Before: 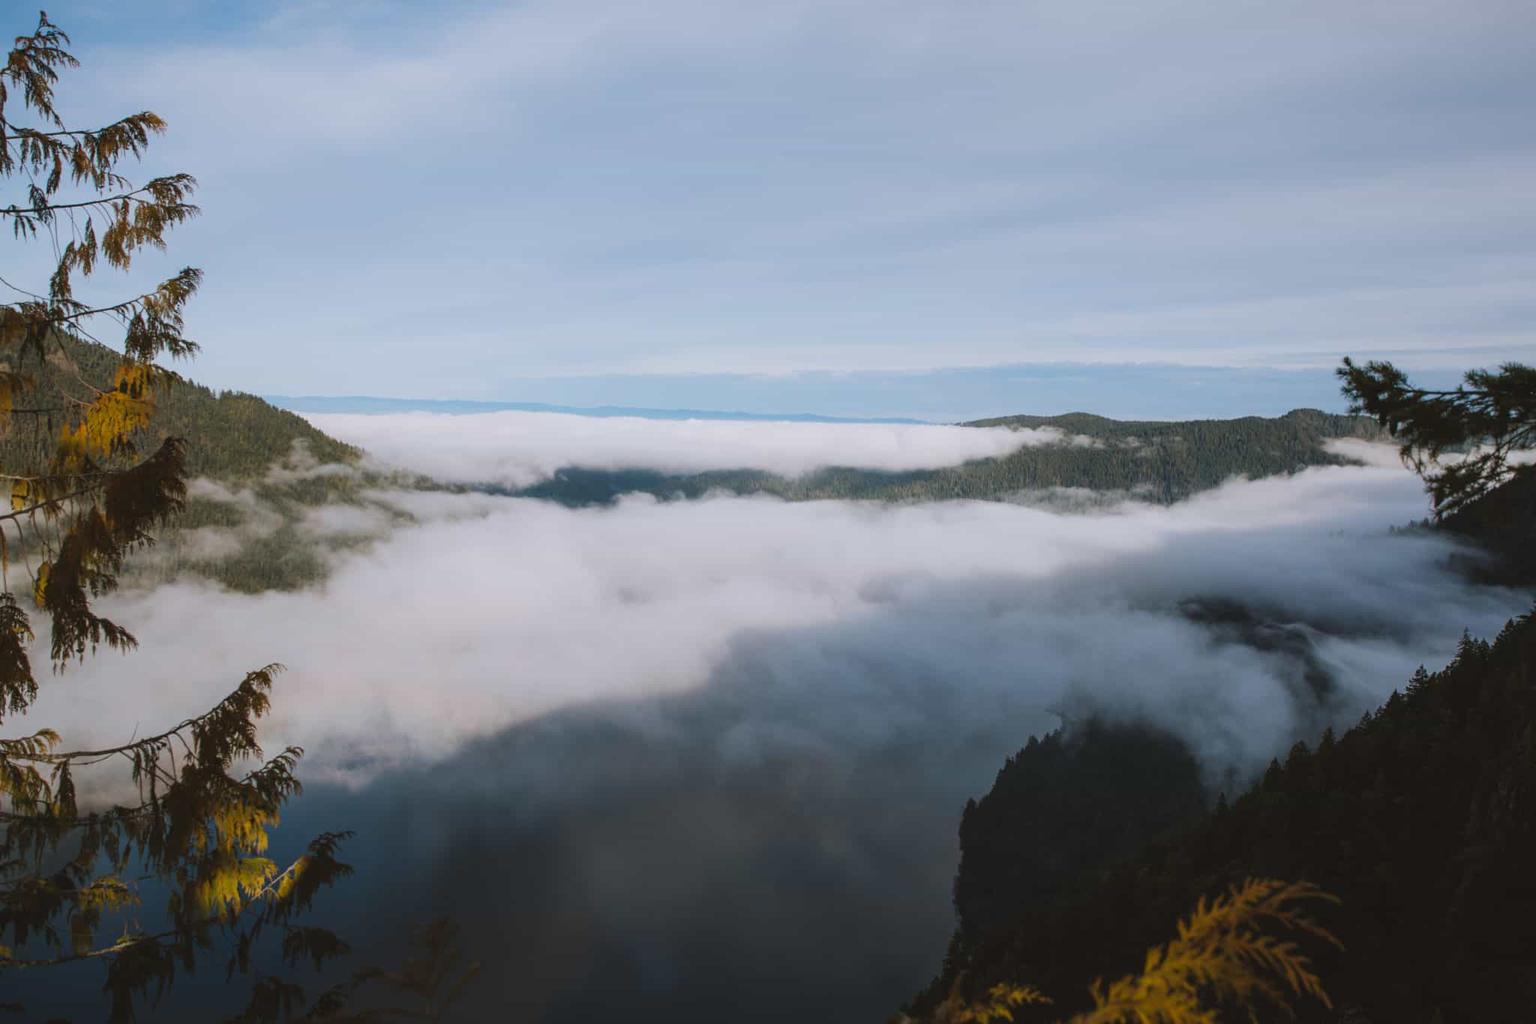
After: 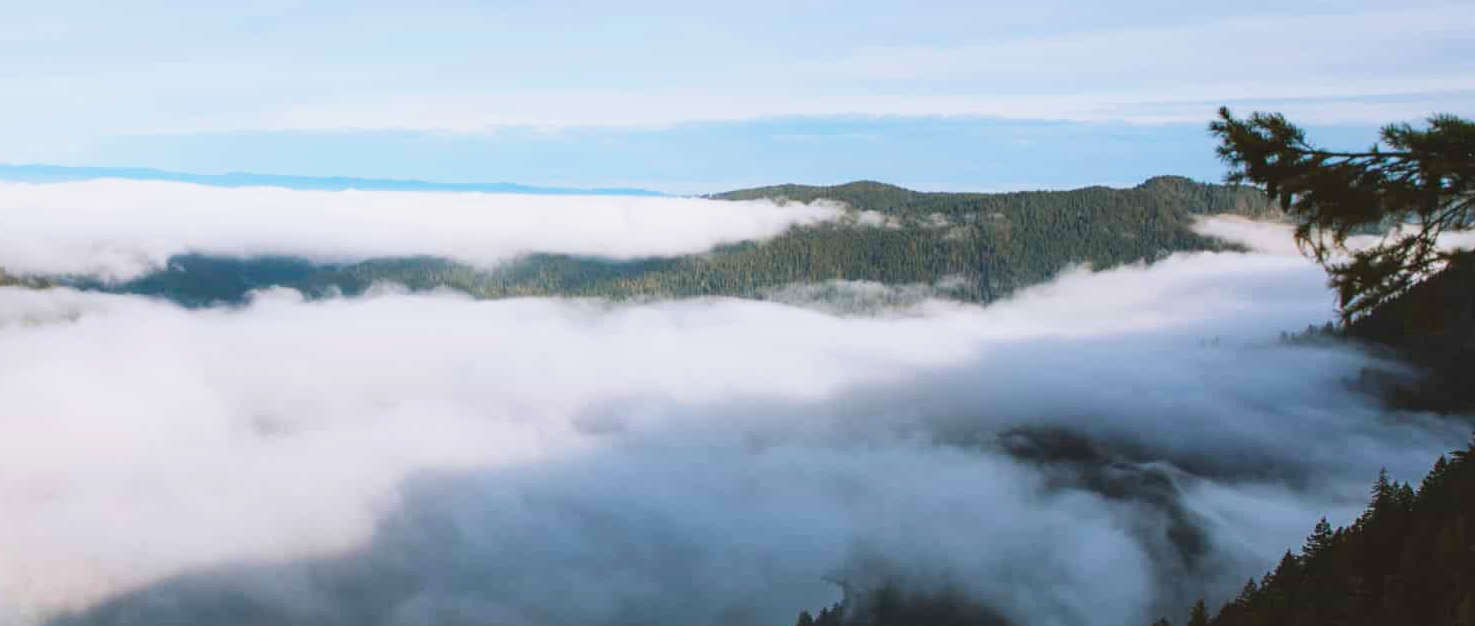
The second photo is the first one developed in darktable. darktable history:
crop and rotate: left 27.938%, top 27.046%, bottom 27.046%
base curve: curves: ch0 [(0, 0) (0.579, 0.807) (1, 1)], preserve colors none
color balance rgb: perceptual saturation grading › global saturation 25%, global vibrance 20%
